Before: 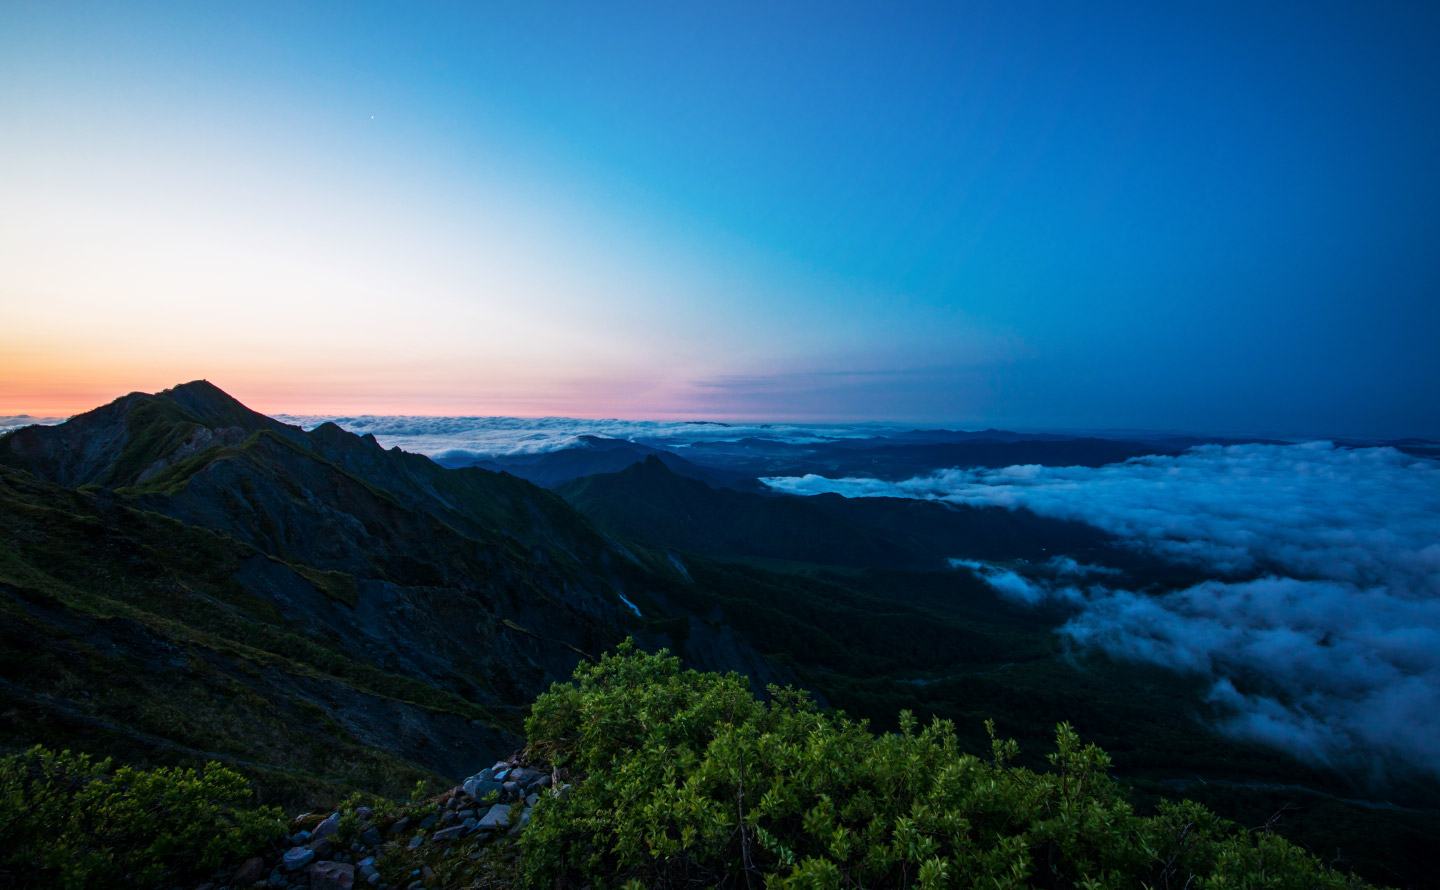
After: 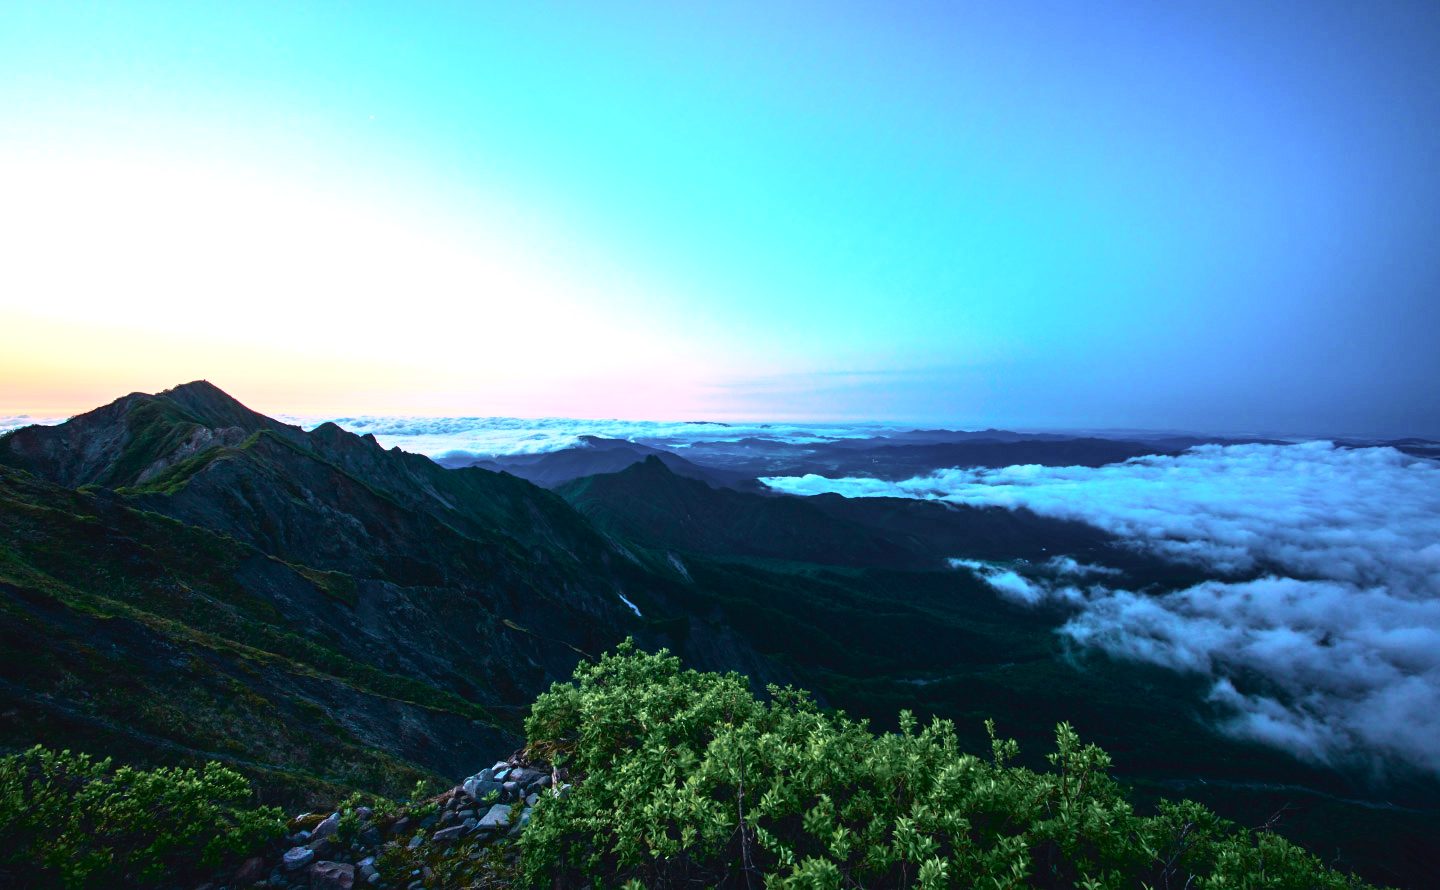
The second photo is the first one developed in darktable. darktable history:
exposure: exposure 1.16 EV, compensate exposure bias true, compensate highlight preservation false
tone curve: curves: ch0 [(0, 0.039) (0.104, 0.094) (0.285, 0.301) (0.673, 0.796) (0.845, 0.932) (0.994, 0.971)]; ch1 [(0, 0) (0.356, 0.385) (0.424, 0.405) (0.498, 0.502) (0.586, 0.57) (0.657, 0.642) (1, 1)]; ch2 [(0, 0) (0.424, 0.438) (0.46, 0.453) (0.515, 0.505) (0.557, 0.57) (0.612, 0.583) (0.722, 0.67) (1, 1)], color space Lab, independent channels, preserve colors none
